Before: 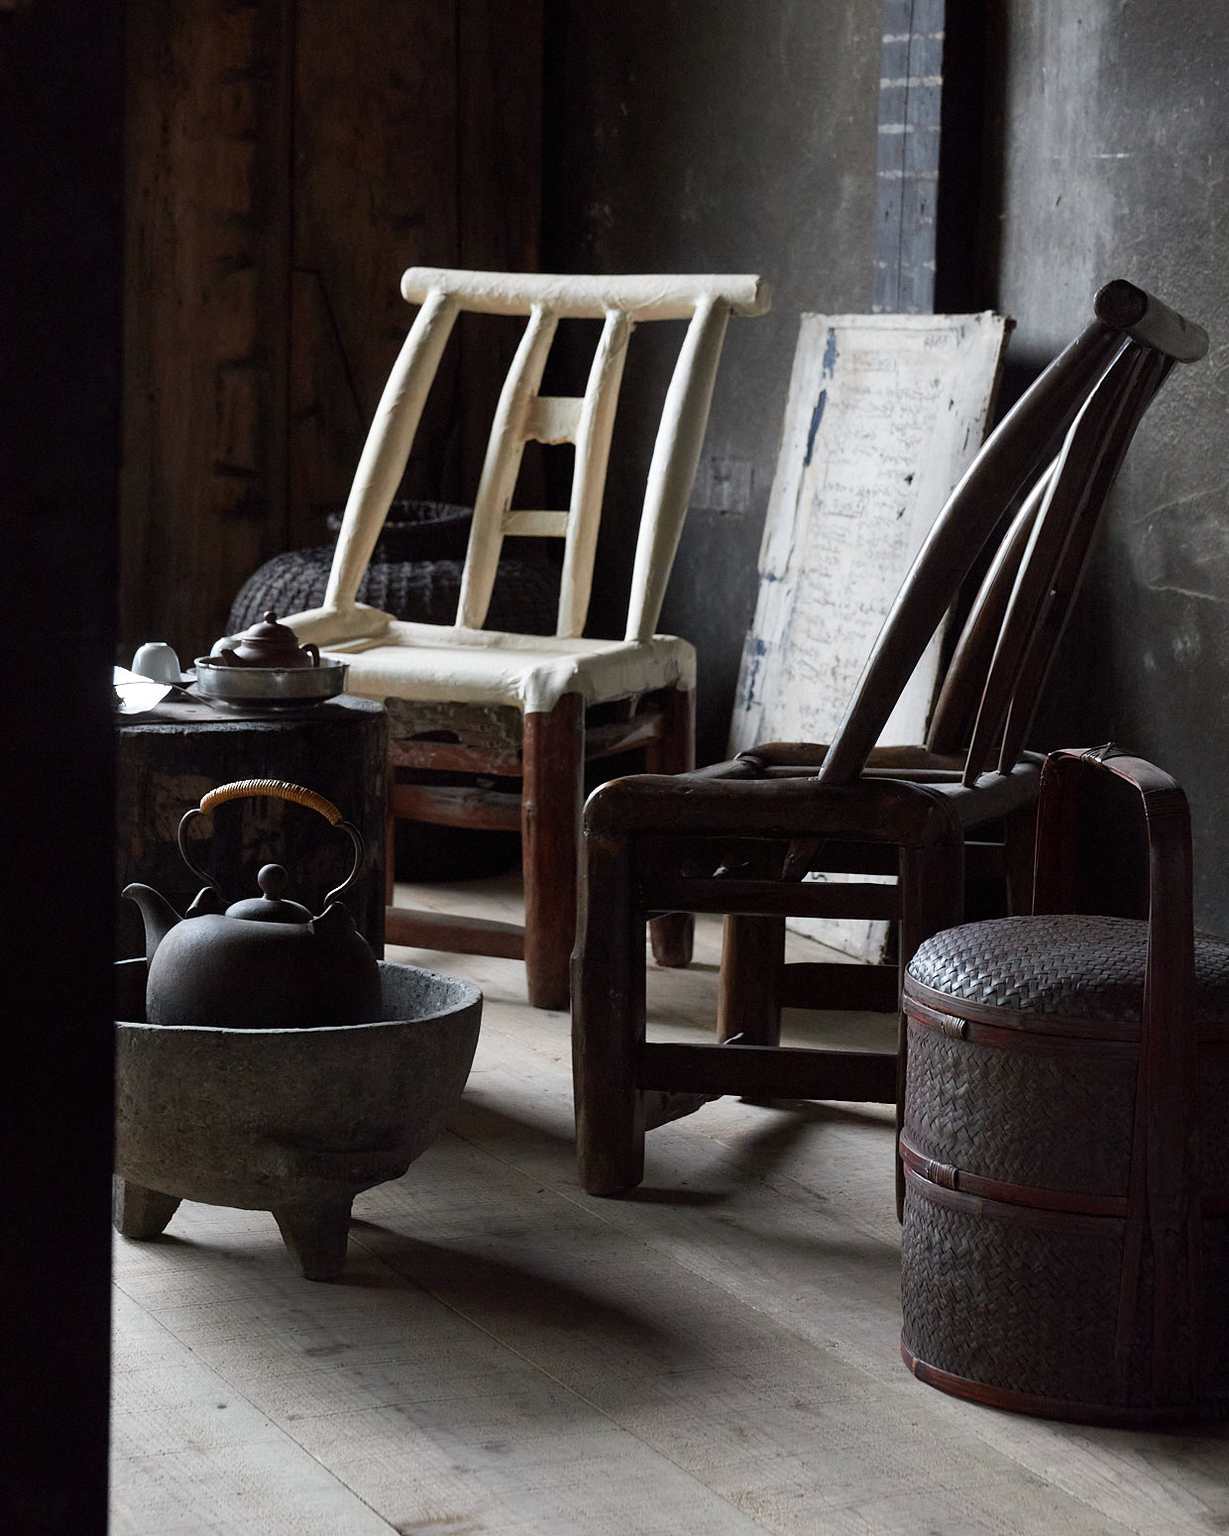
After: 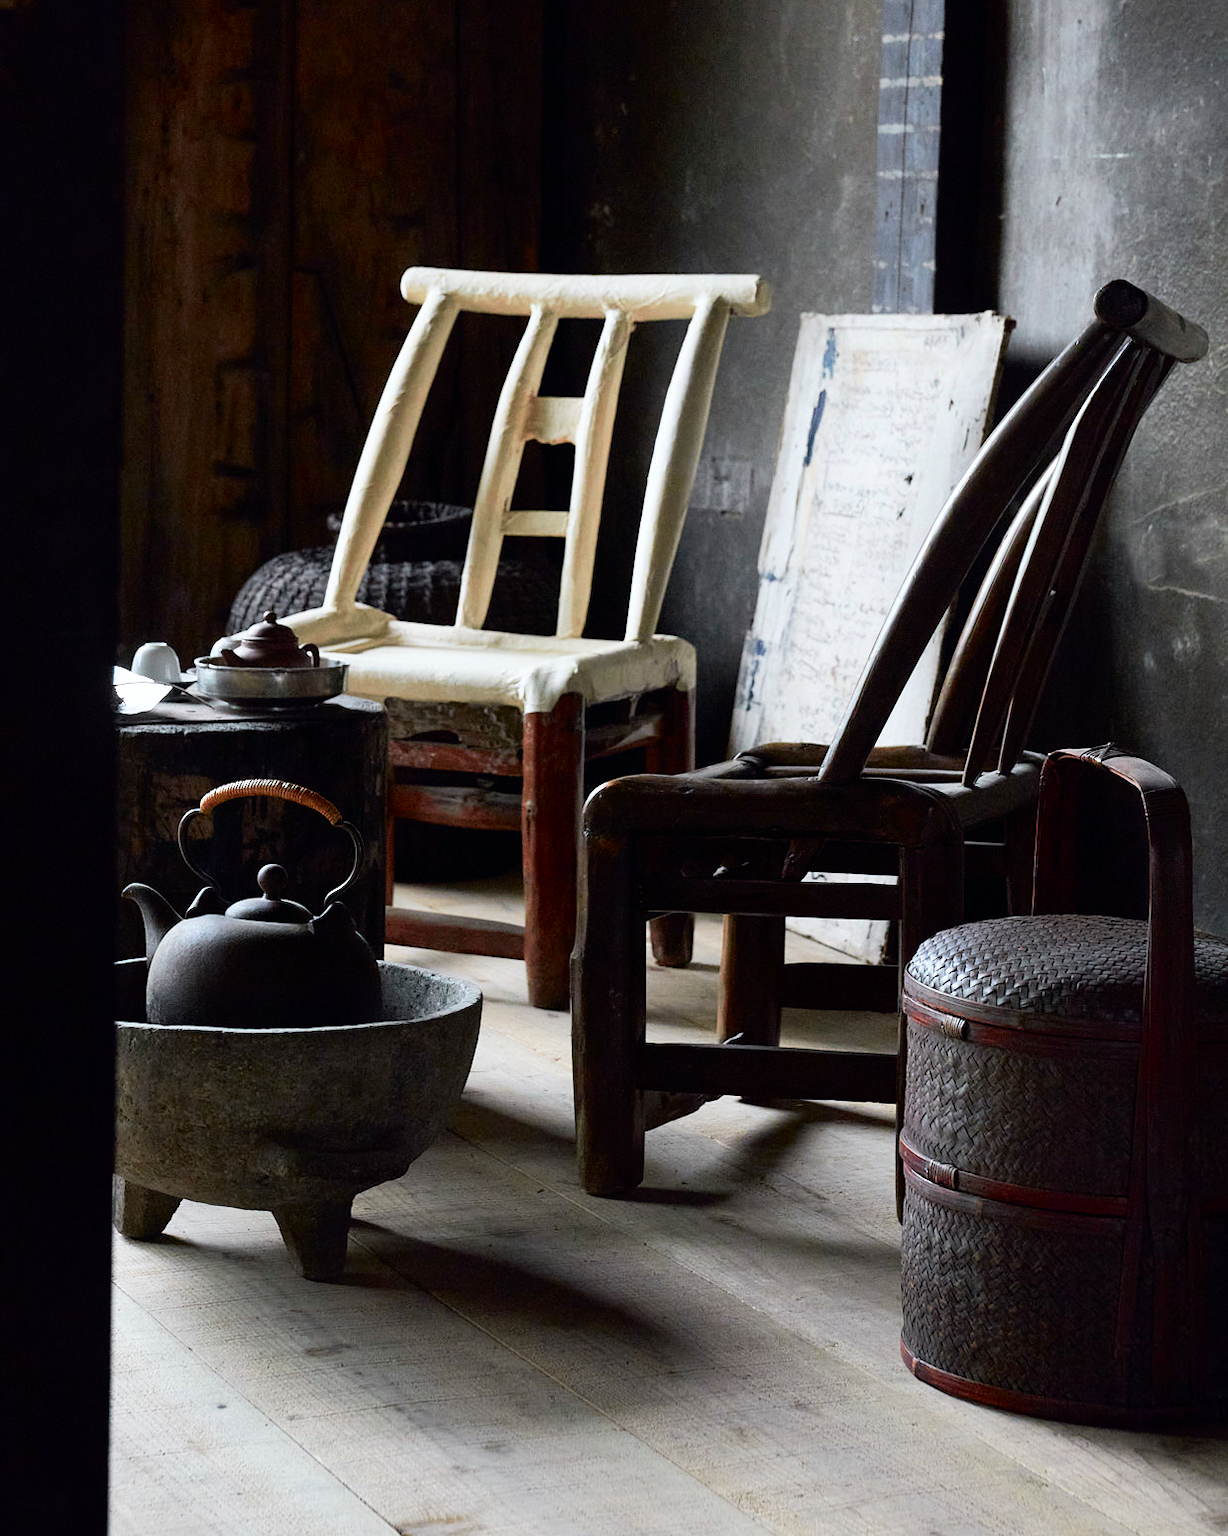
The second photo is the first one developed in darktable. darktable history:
tone curve: curves: ch0 [(0, 0) (0.051, 0.027) (0.096, 0.071) (0.219, 0.248) (0.428, 0.52) (0.596, 0.713) (0.727, 0.823) (0.859, 0.924) (1, 1)]; ch1 [(0, 0) (0.1, 0.038) (0.318, 0.221) (0.413, 0.325) (0.443, 0.412) (0.483, 0.474) (0.503, 0.501) (0.516, 0.515) (0.548, 0.575) (0.561, 0.596) (0.594, 0.647) (0.666, 0.701) (1, 1)]; ch2 [(0, 0) (0.453, 0.435) (0.479, 0.476) (0.504, 0.5) (0.52, 0.526) (0.557, 0.585) (0.583, 0.608) (0.824, 0.815) (1, 1)], color space Lab, independent channels, preserve colors none
